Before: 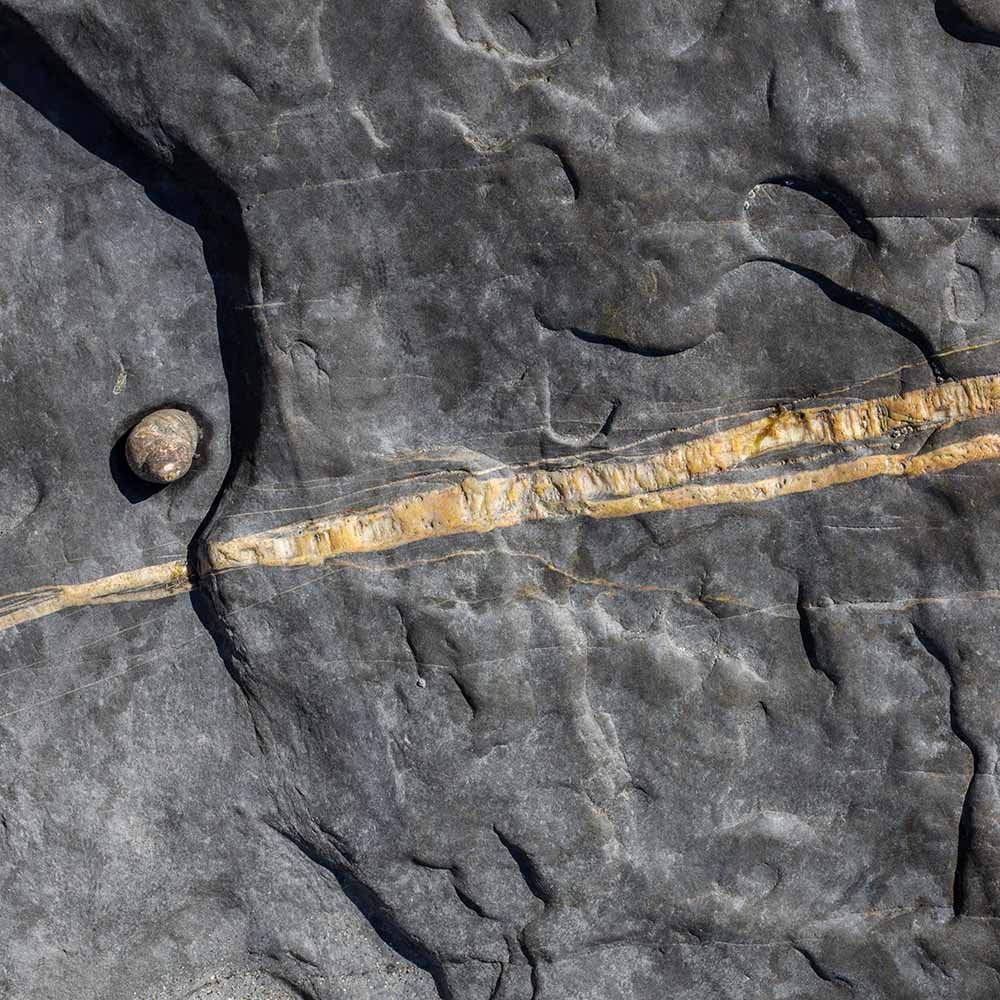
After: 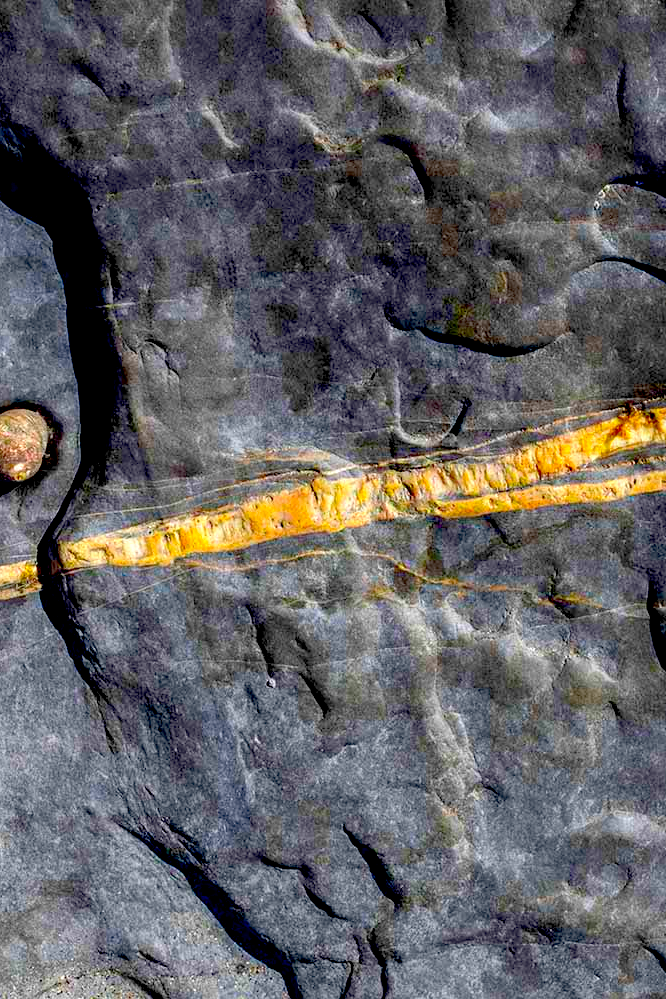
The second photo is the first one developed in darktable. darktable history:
exposure: black level correction 0.031, exposure 0.304 EV, compensate highlight preservation false
color correction: saturation 2.15
crop and rotate: left 15.055%, right 18.278%
